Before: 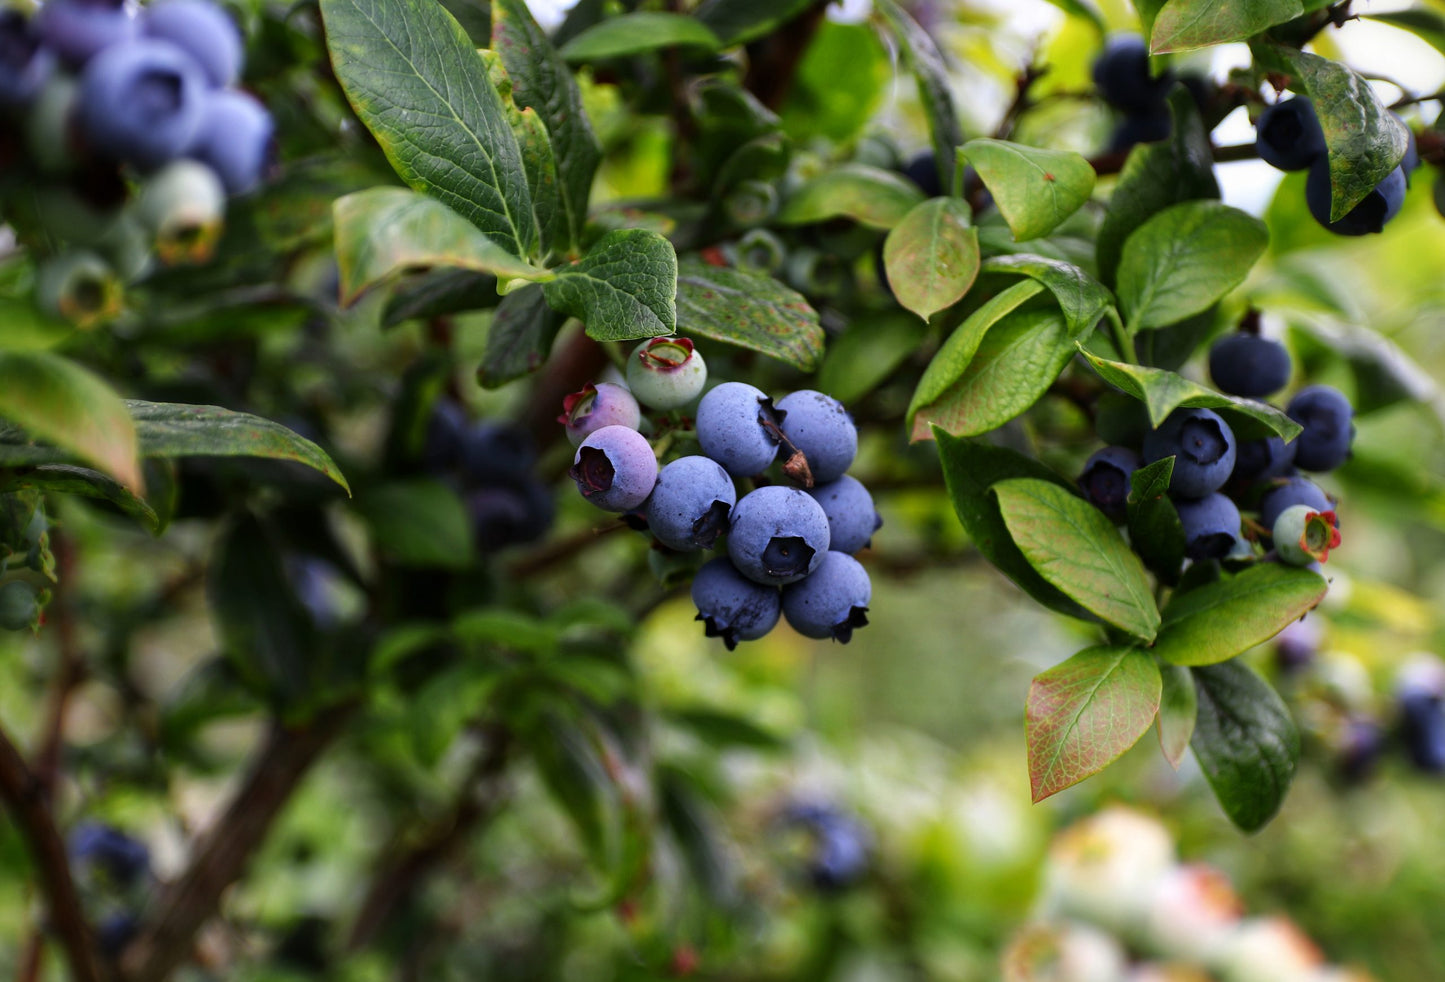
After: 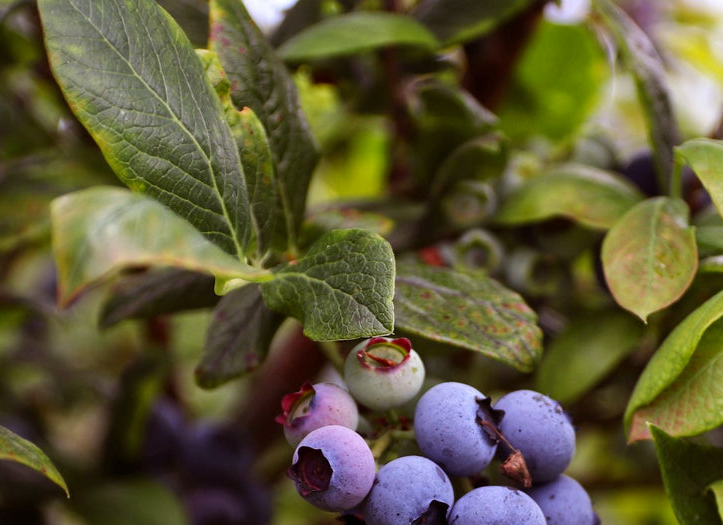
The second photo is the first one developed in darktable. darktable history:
crop: left 19.556%, right 30.401%, bottom 46.458%
rgb levels: mode RGB, independent channels, levels [[0, 0.474, 1], [0, 0.5, 1], [0, 0.5, 1]]
